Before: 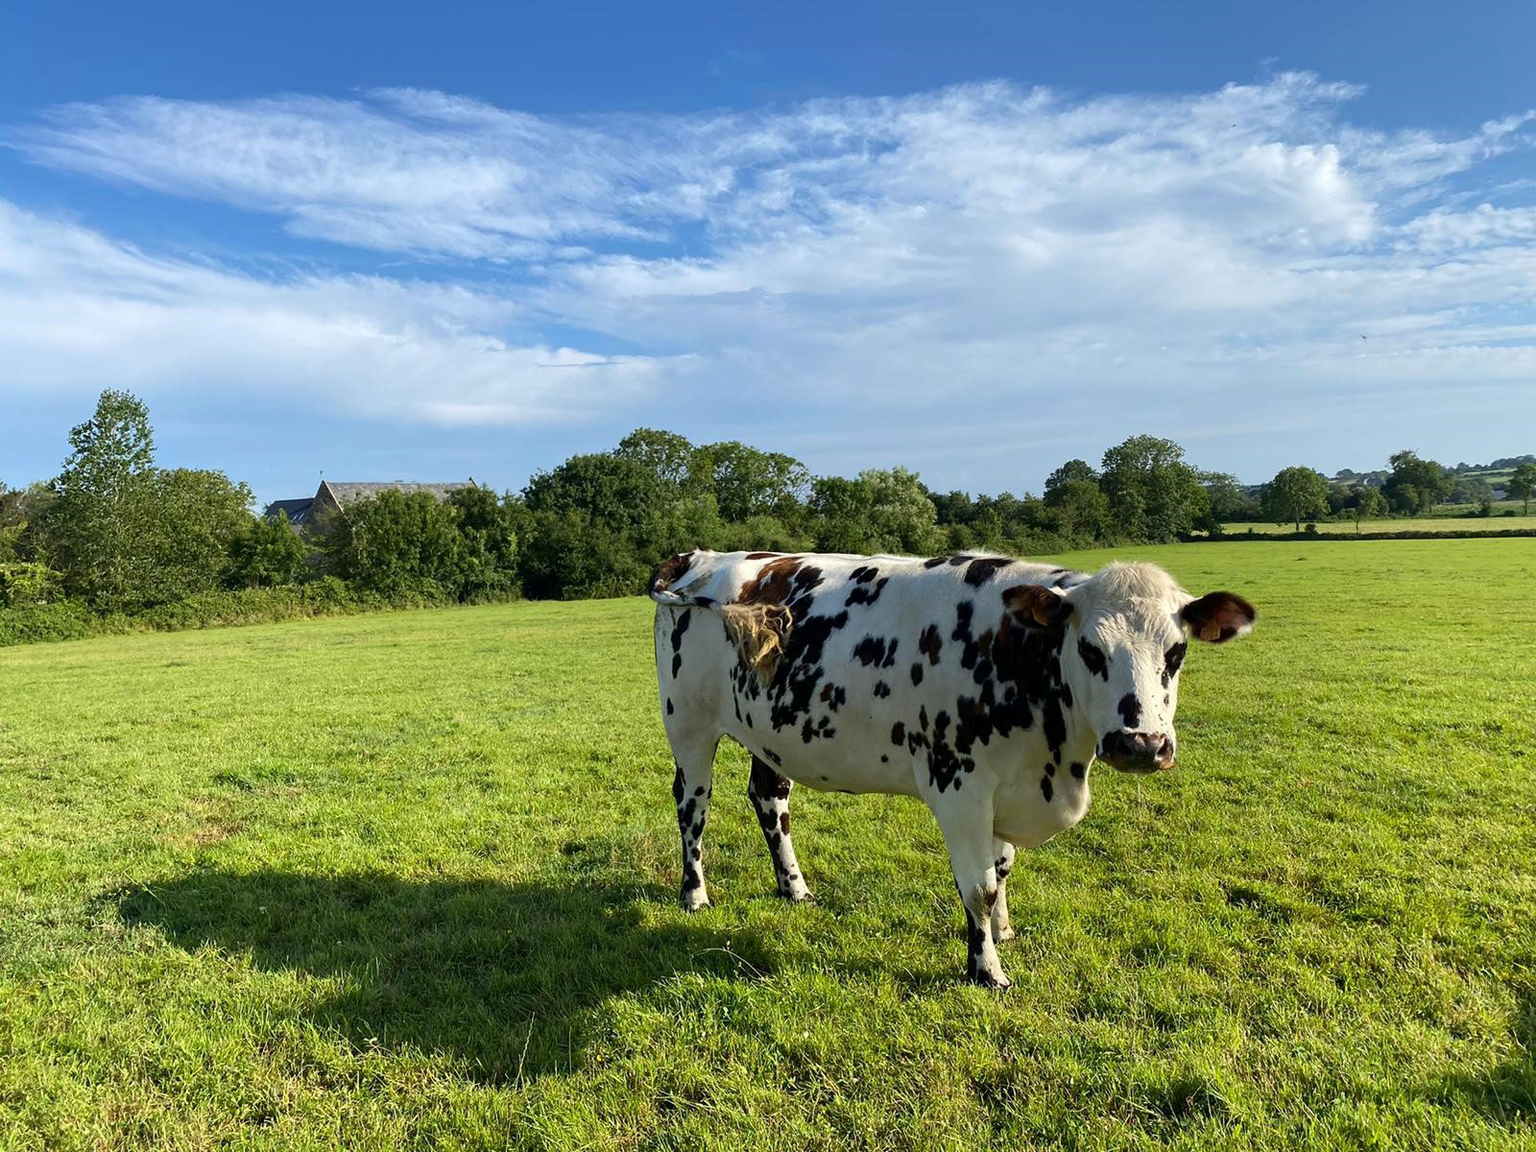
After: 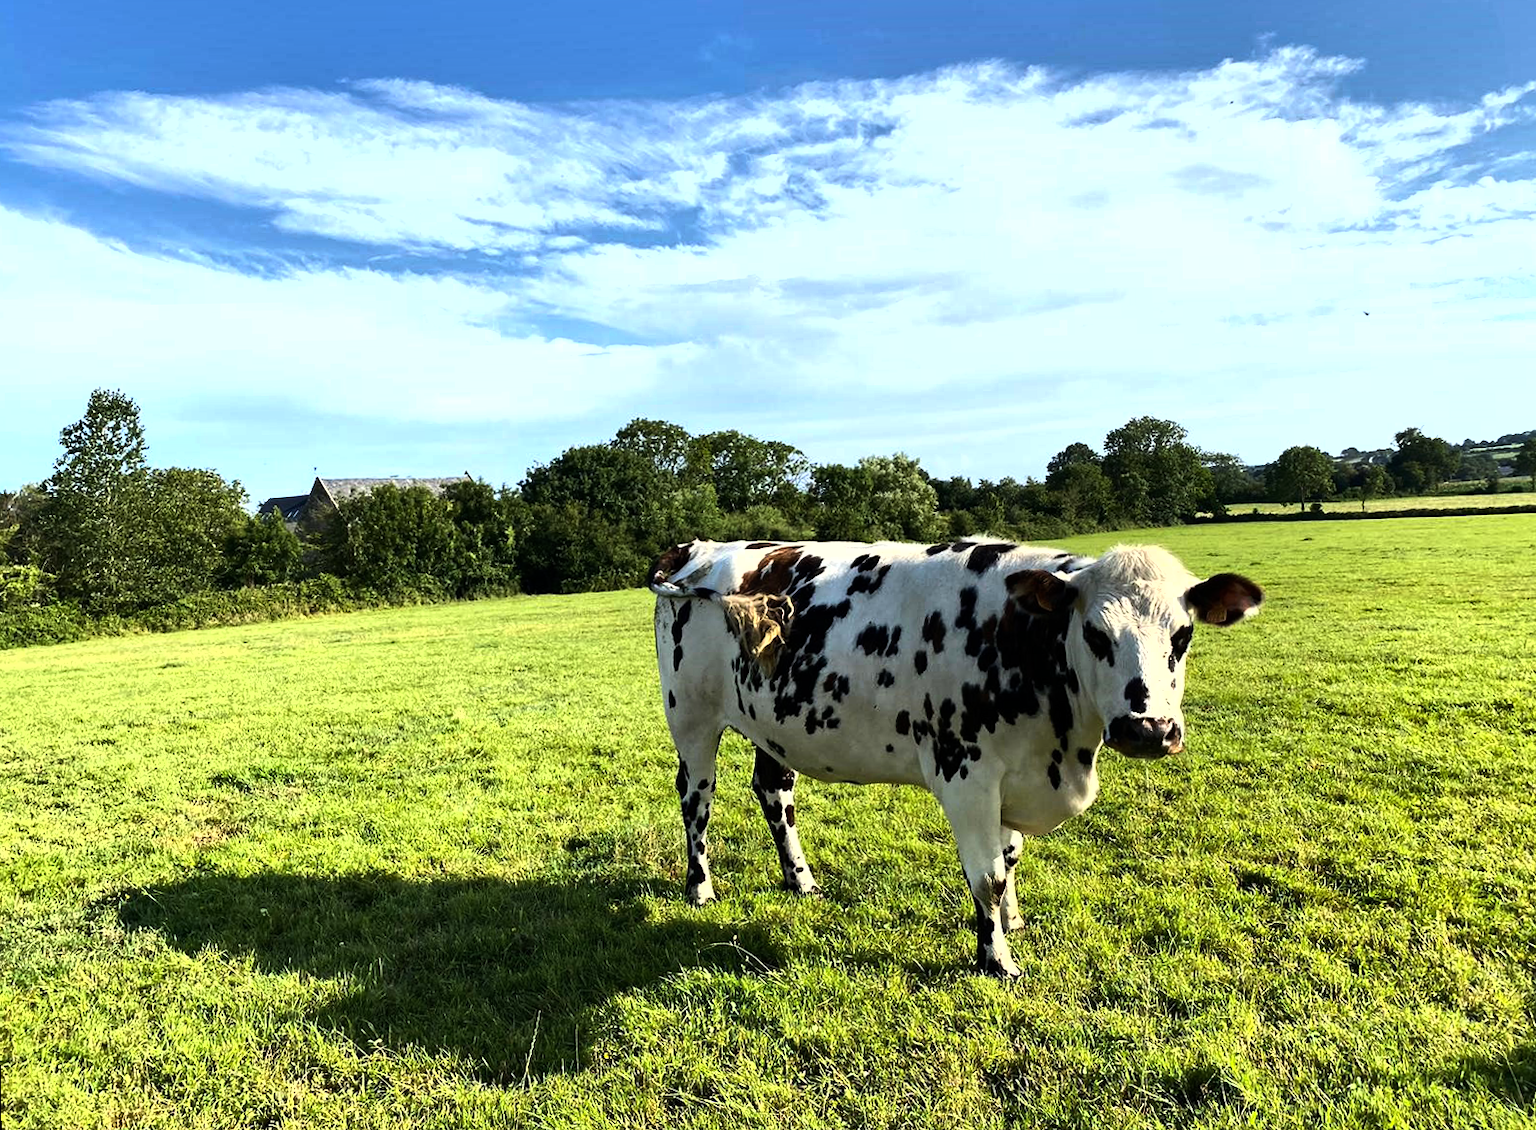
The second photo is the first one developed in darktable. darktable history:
tone equalizer: -8 EV -1.08 EV, -7 EV -1.01 EV, -6 EV -0.867 EV, -5 EV -0.578 EV, -3 EV 0.578 EV, -2 EV 0.867 EV, -1 EV 1.01 EV, +0 EV 1.08 EV, edges refinement/feathering 500, mask exposure compensation -1.57 EV, preserve details no
shadows and highlights: highlights color adjustment 0%, low approximation 0.01, soften with gaussian
rotate and perspective: rotation -1°, crop left 0.011, crop right 0.989, crop top 0.025, crop bottom 0.975
